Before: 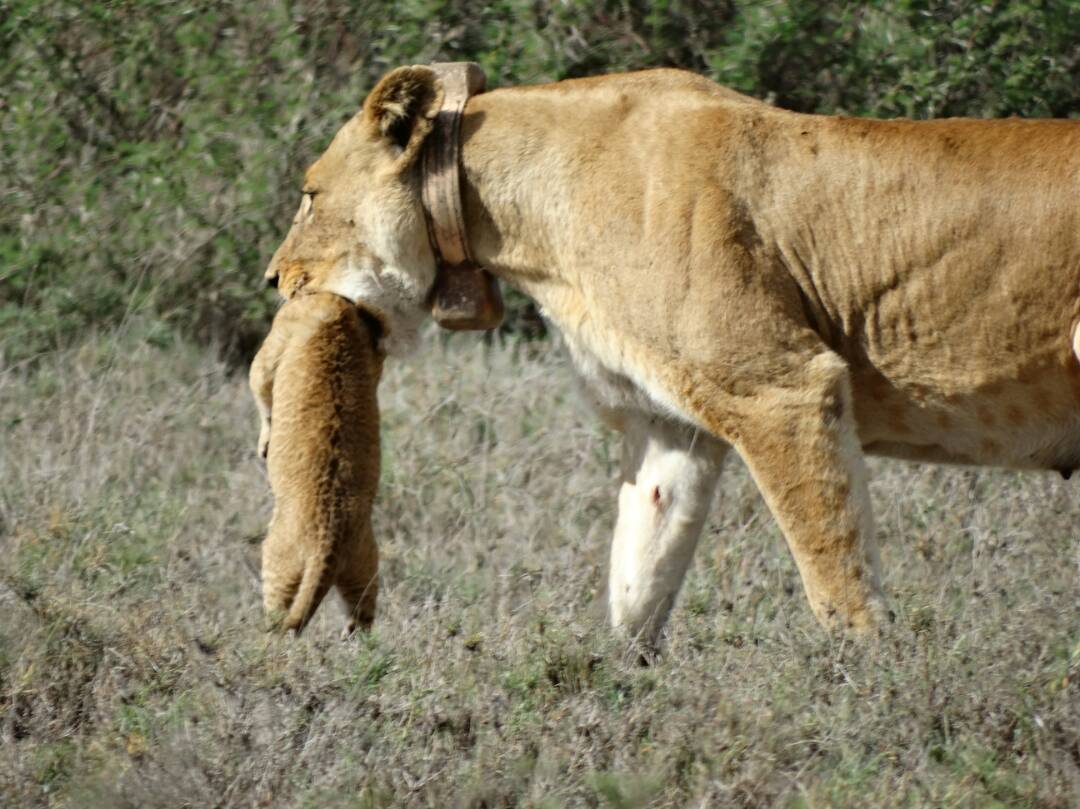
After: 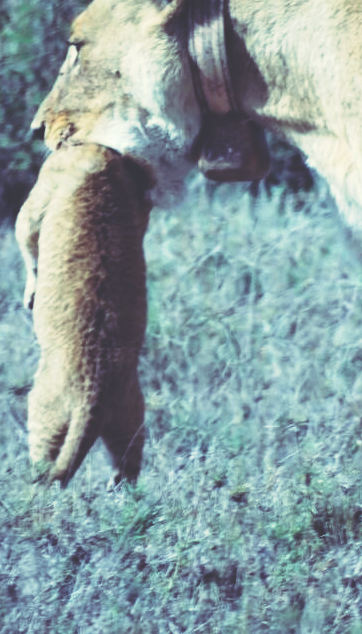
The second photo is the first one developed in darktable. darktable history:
crop and rotate: left 21.77%, top 18.528%, right 44.676%, bottom 2.997%
tone equalizer: -8 EV -0.417 EV, -7 EV -0.389 EV, -6 EV -0.333 EV, -5 EV -0.222 EV, -3 EV 0.222 EV, -2 EV 0.333 EV, -1 EV 0.389 EV, +0 EV 0.417 EV, edges refinement/feathering 500, mask exposure compensation -1.57 EV, preserve details no
base curve: curves: ch0 [(0, 0) (0.088, 0.125) (0.176, 0.251) (0.354, 0.501) (0.613, 0.749) (1, 0.877)], preserve colors none
rgb curve: curves: ch0 [(0, 0.186) (0.314, 0.284) (0.576, 0.466) (0.805, 0.691) (0.936, 0.886)]; ch1 [(0, 0.186) (0.314, 0.284) (0.581, 0.534) (0.771, 0.746) (0.936, 0.958)]; ch2 [(0, 0.216) (0.275, 0.39) (1, 1)], mode RGB, independent channels, compensate middle gray true, preserve colors none
